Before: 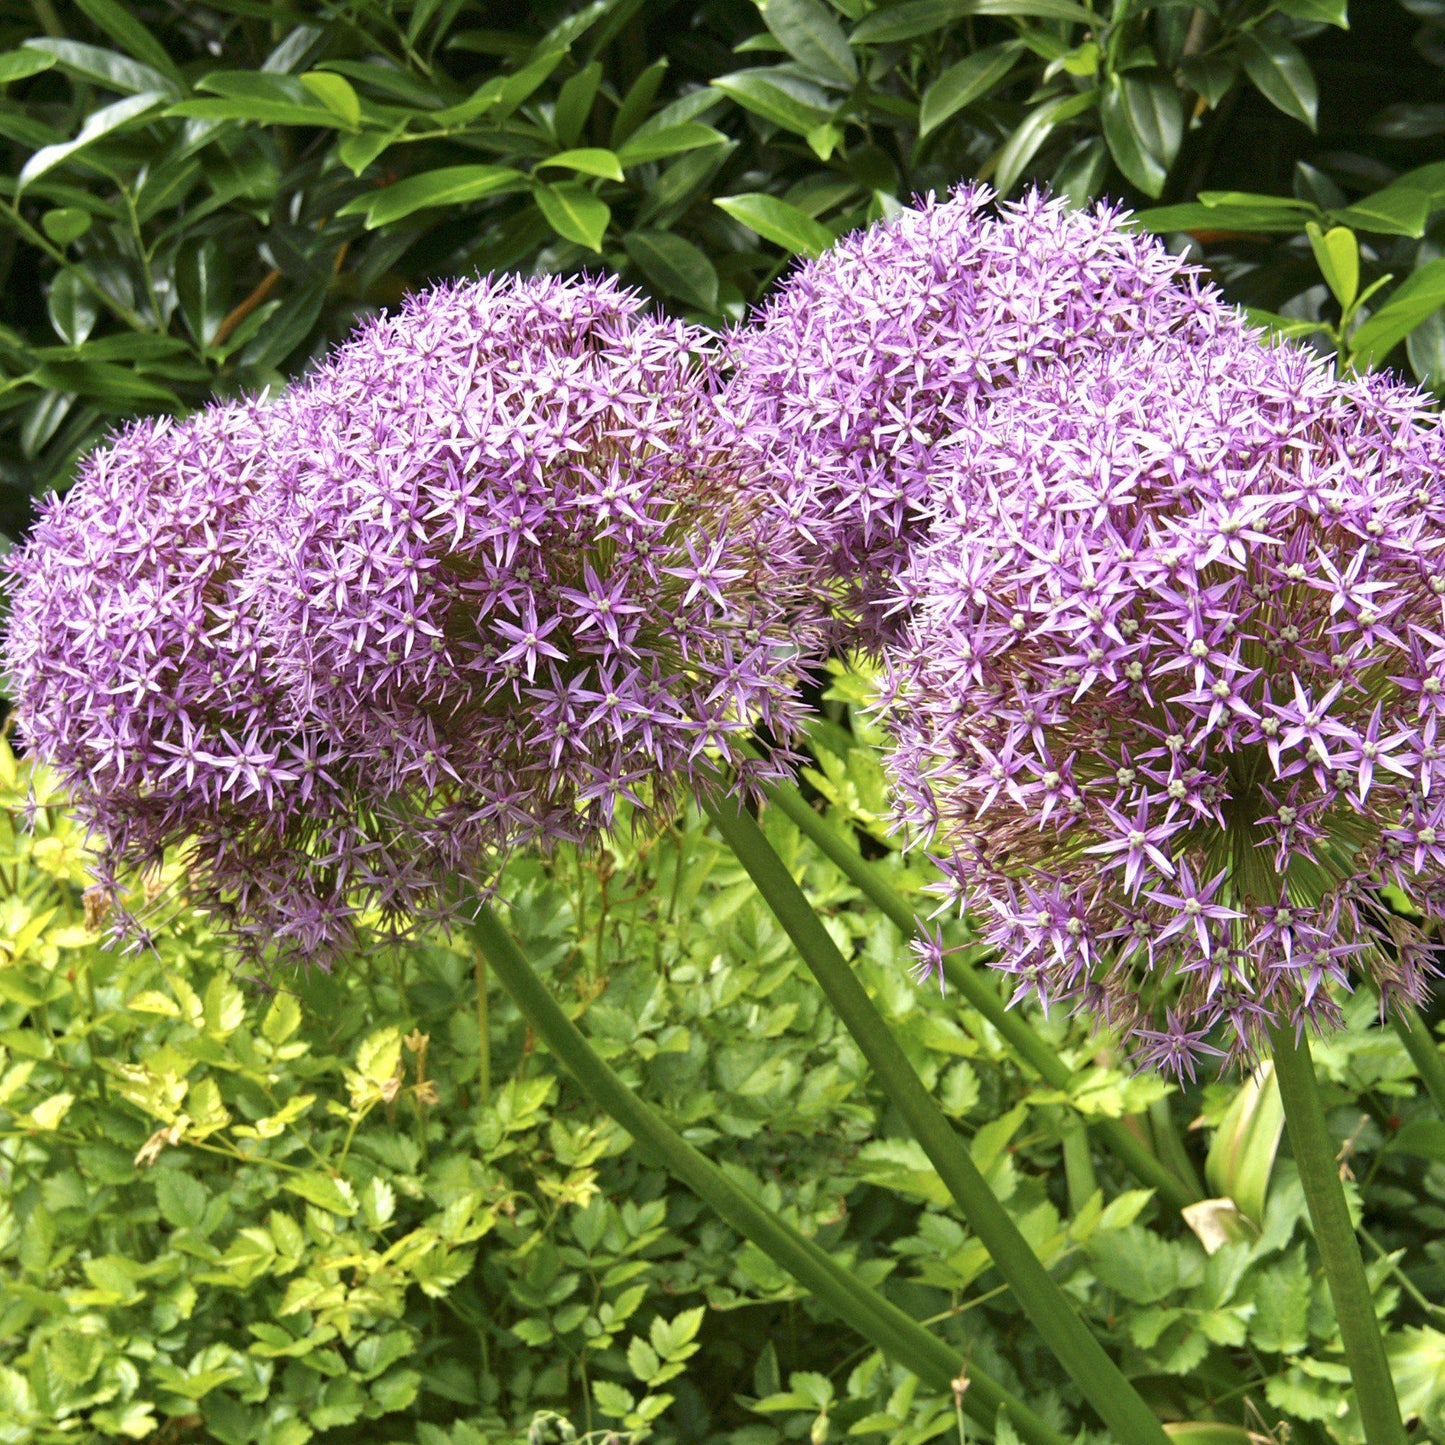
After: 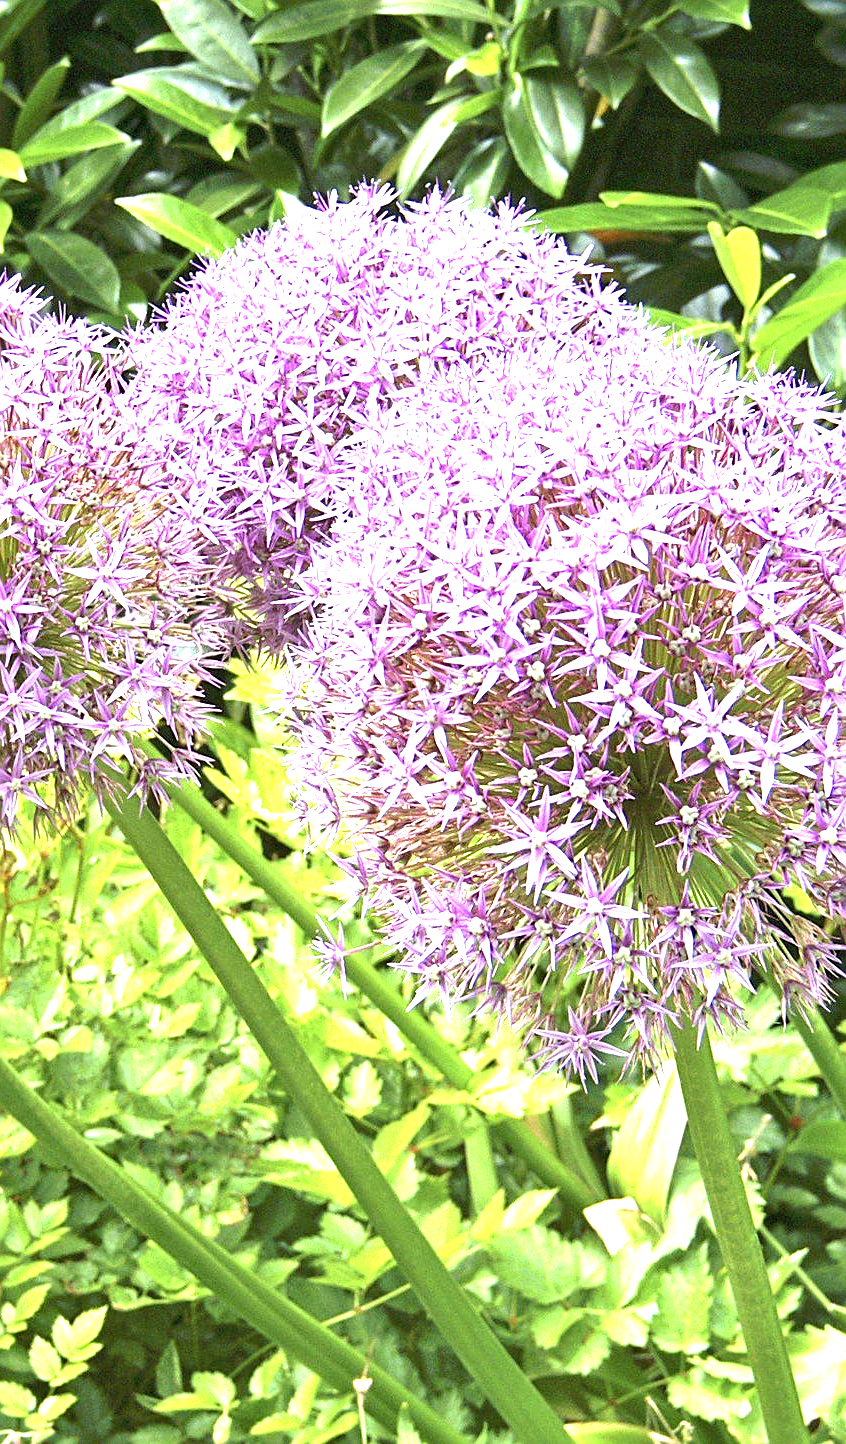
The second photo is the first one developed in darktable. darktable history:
exposure: black level correction 0, exposure 1.7 EV, compensate exposure bias true, compensate highlight preservation false
crop: left 41.402%
white balance: red 0.954, blue 1.079
sharpen: on, module defaults
